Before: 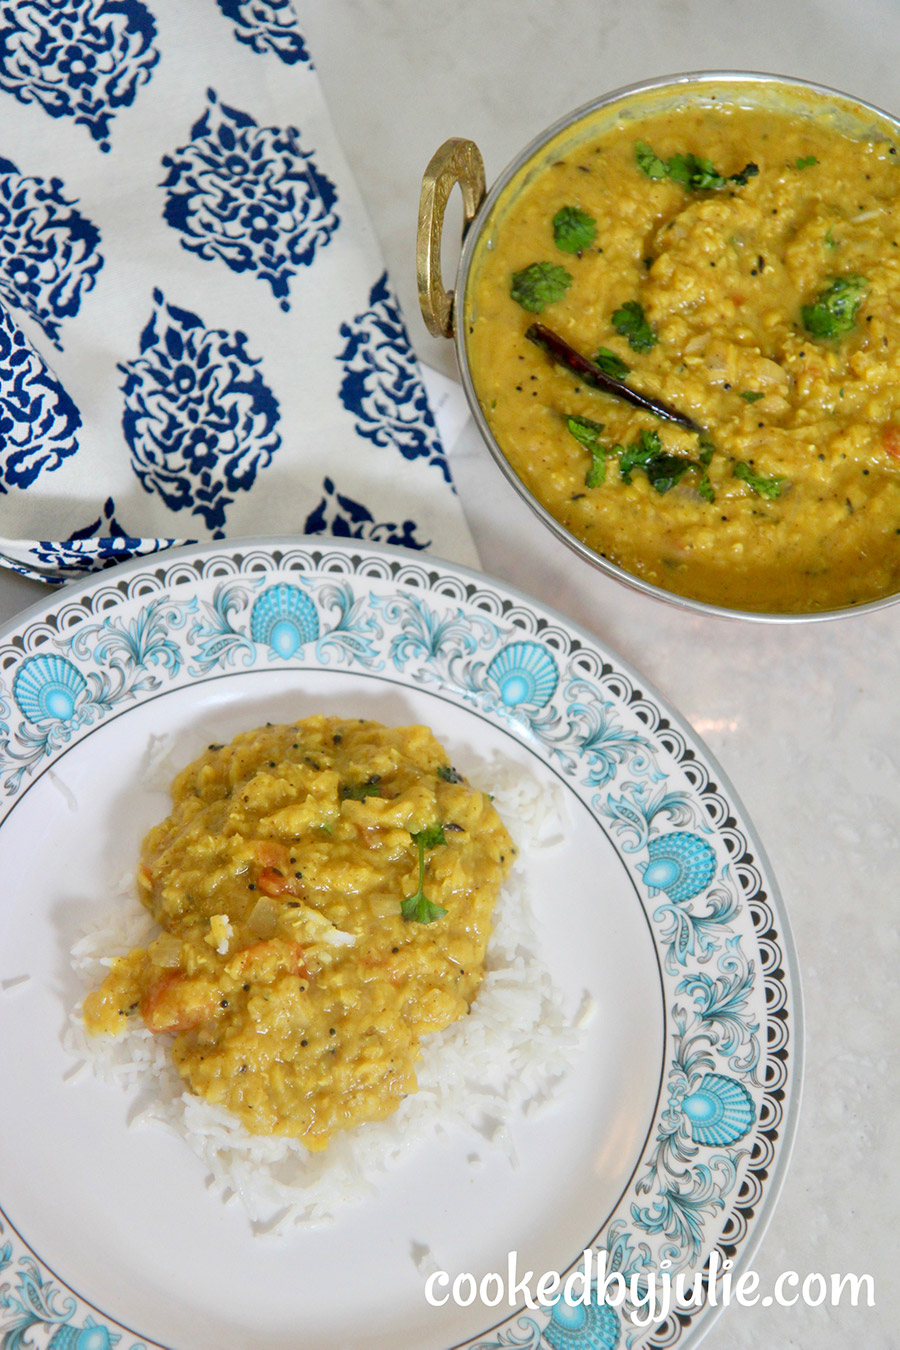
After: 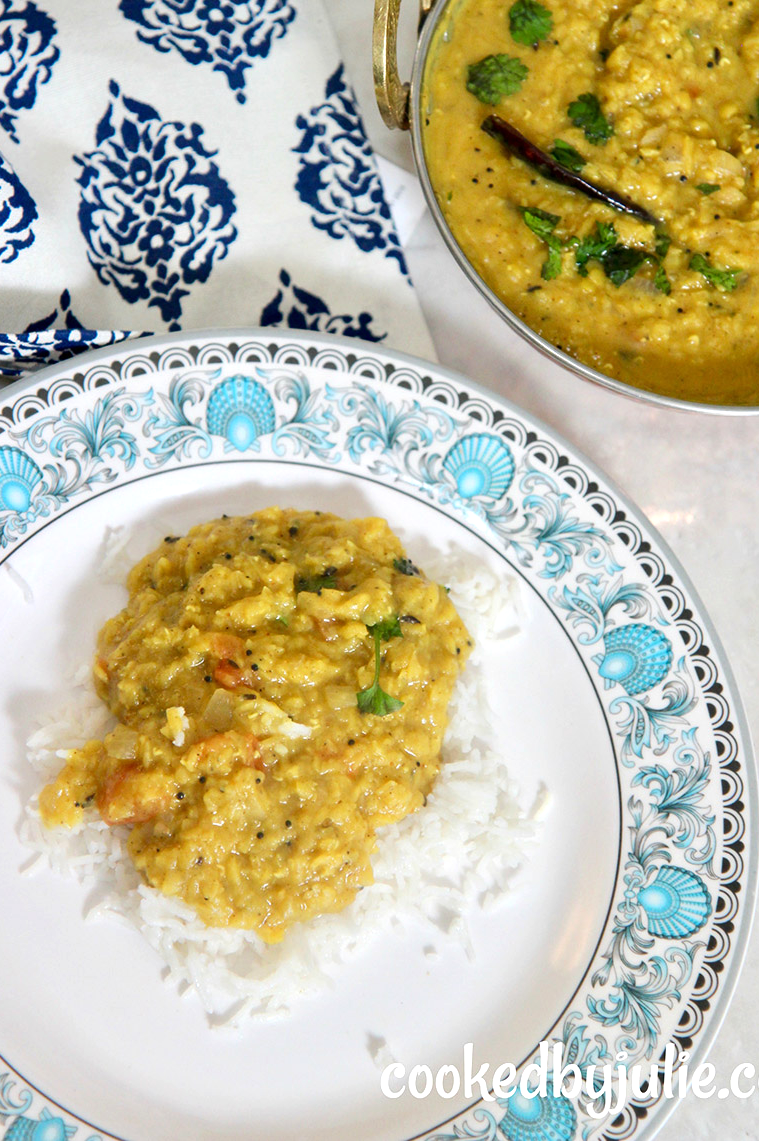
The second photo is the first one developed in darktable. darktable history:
crop and rotate: left 4.913%, top 15.433%, right 10.714%
tone equalizer: -8 EV -0.433 EV, -7 EV -0.36 EV, -6 EV -0.322 EV, -5 EV -0.205 EV, -3 EV 0.191 EV, -2 EV 0.306 EV, -1 EV 0.366 EV, +0 EV 0.44 EV, edges refinement/feathering 500, mask exposure compensation -1.57 EV, preserve details no
